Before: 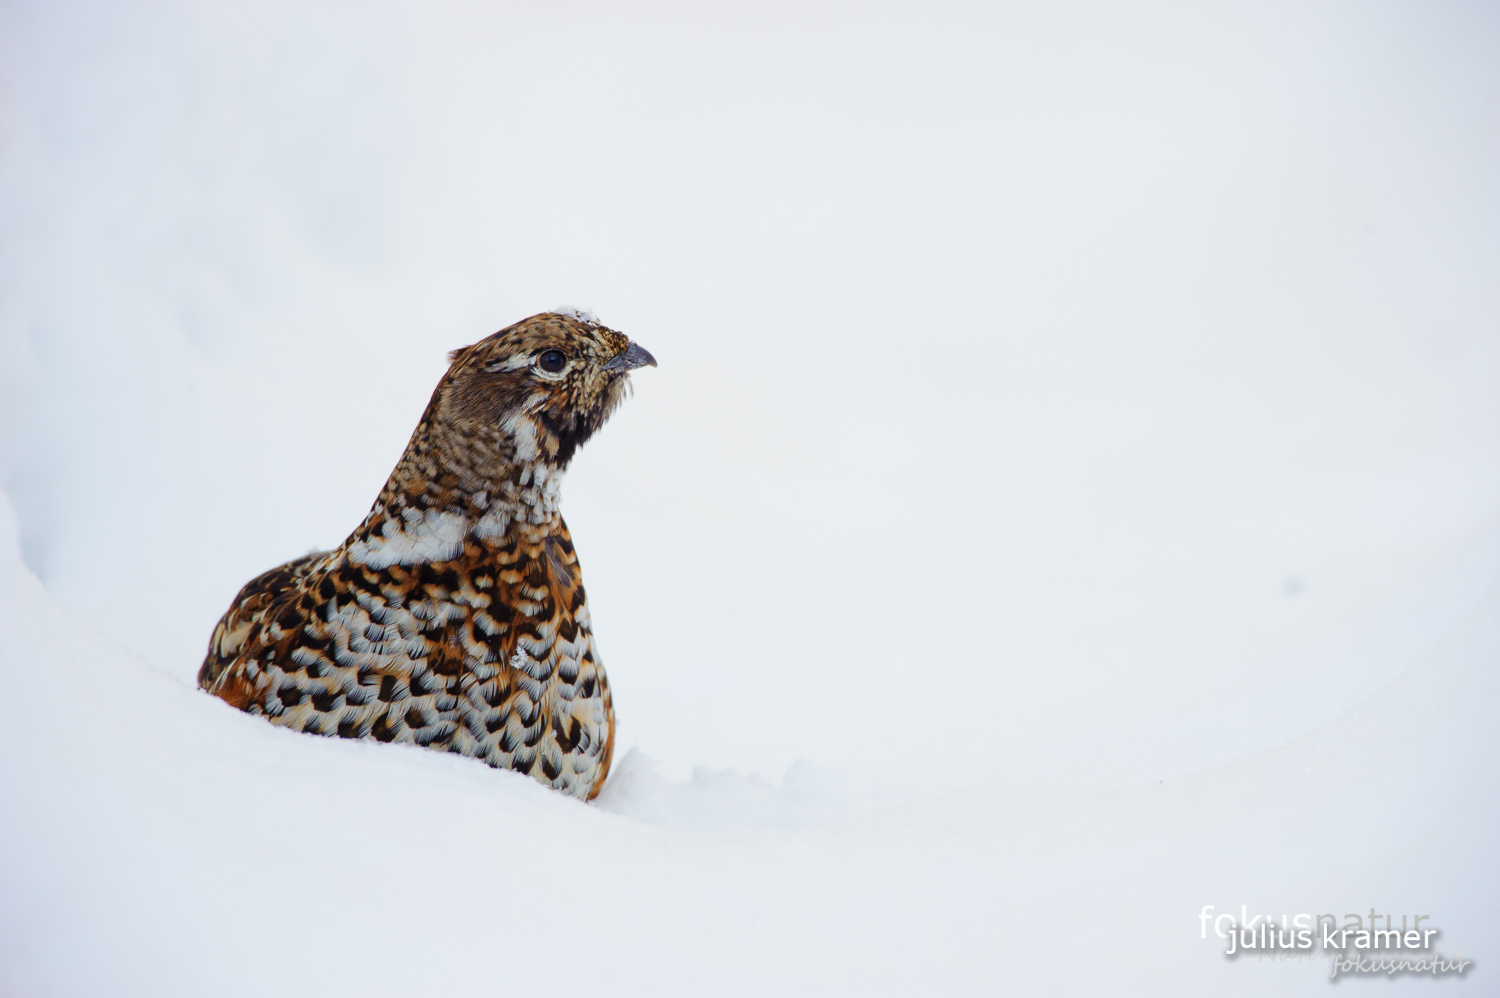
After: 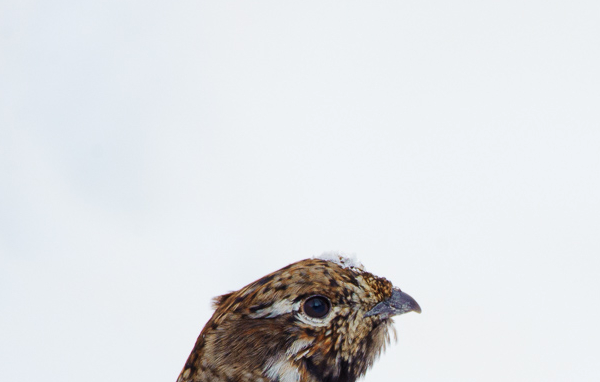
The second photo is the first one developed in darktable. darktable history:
exposure: exposure 0.074 EV, compensate highlight preservation false
crop: left 15.751%, top 5.446%, right 44.203%, bottom 56.224%
